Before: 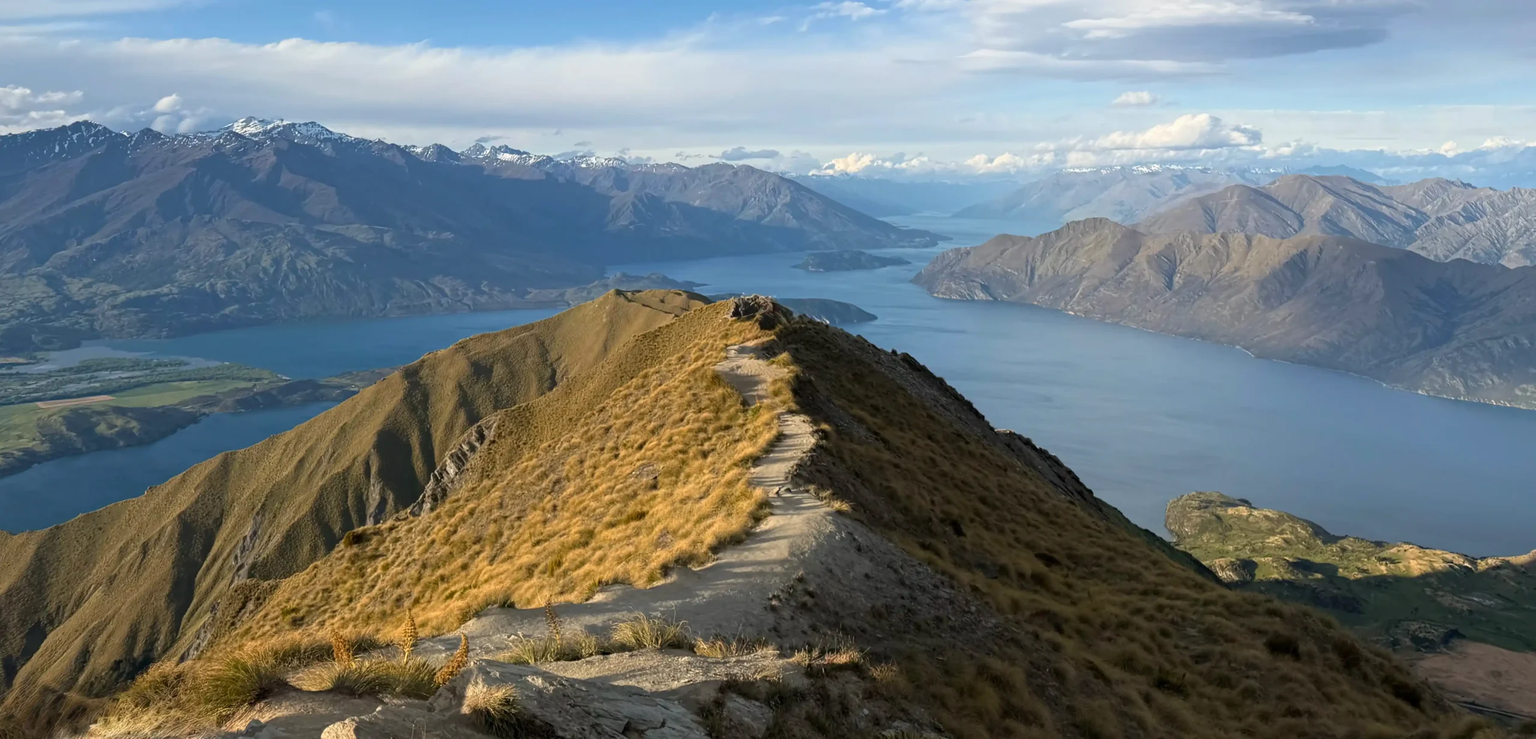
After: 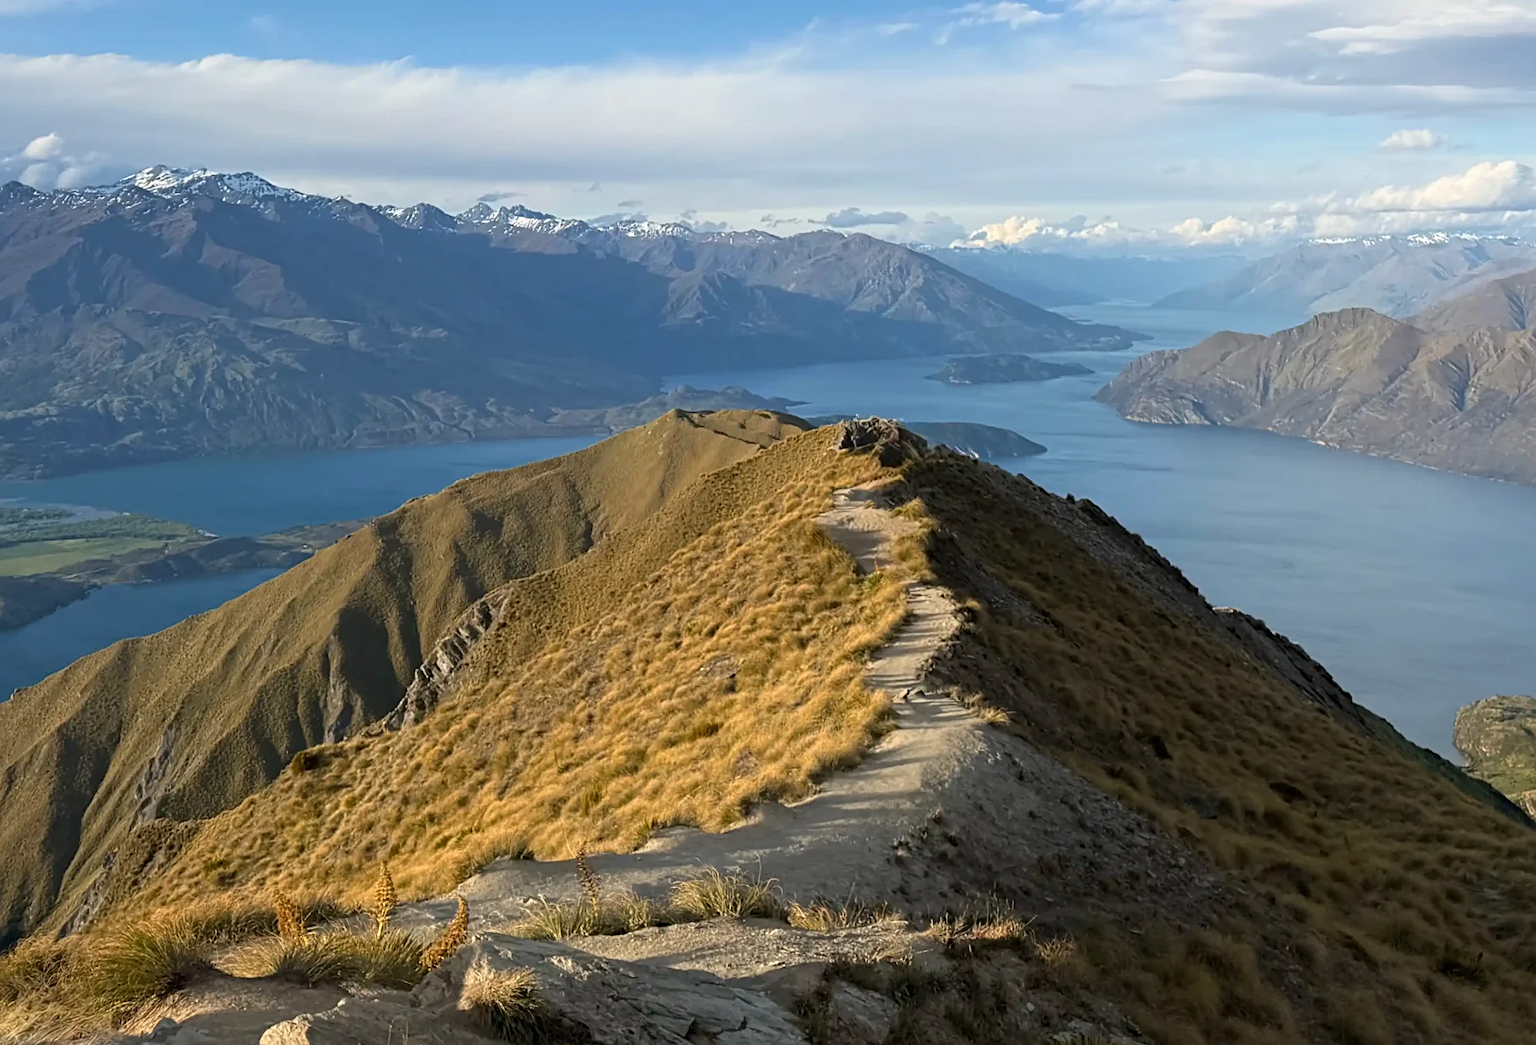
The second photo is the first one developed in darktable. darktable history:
crop and rotate: left 8.96%, right 20.312%
sharpen: radius 2.519, amount 0.332
